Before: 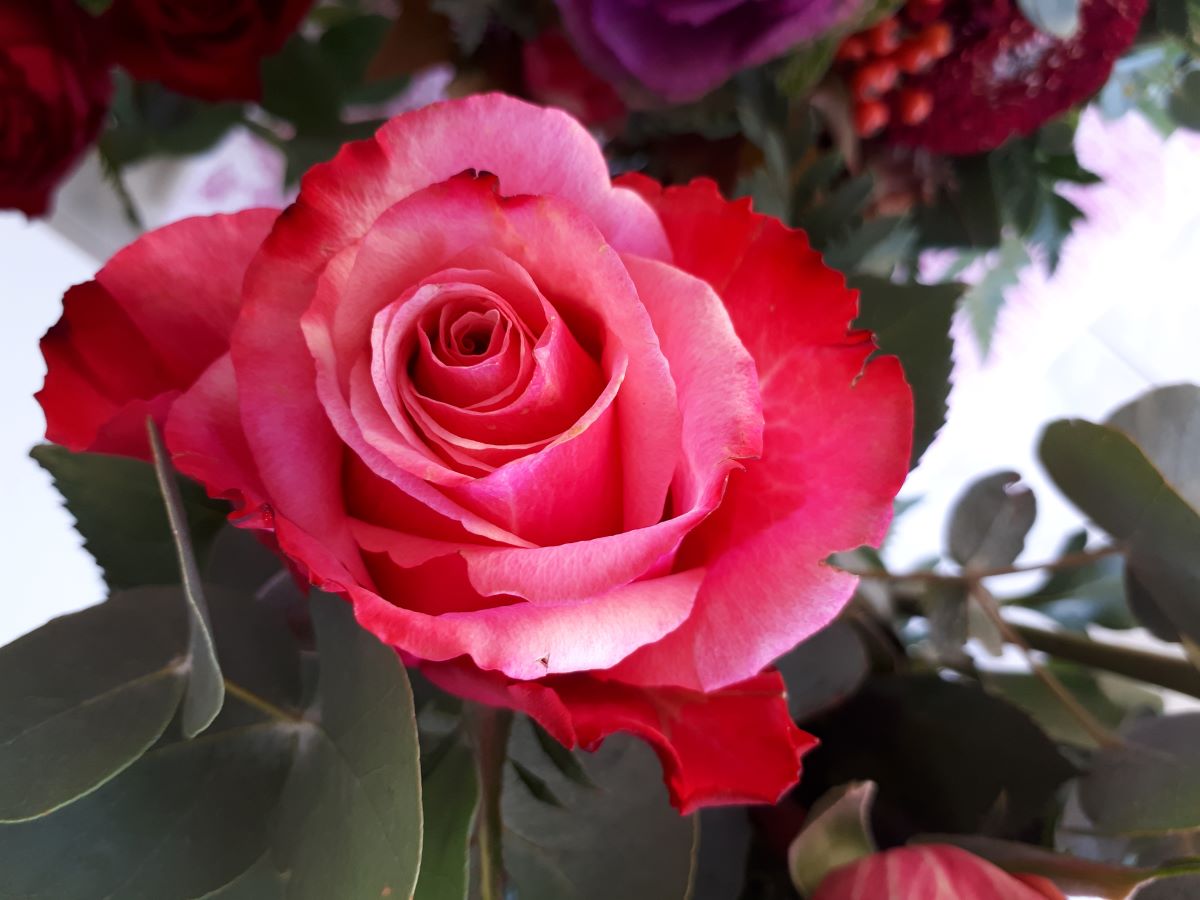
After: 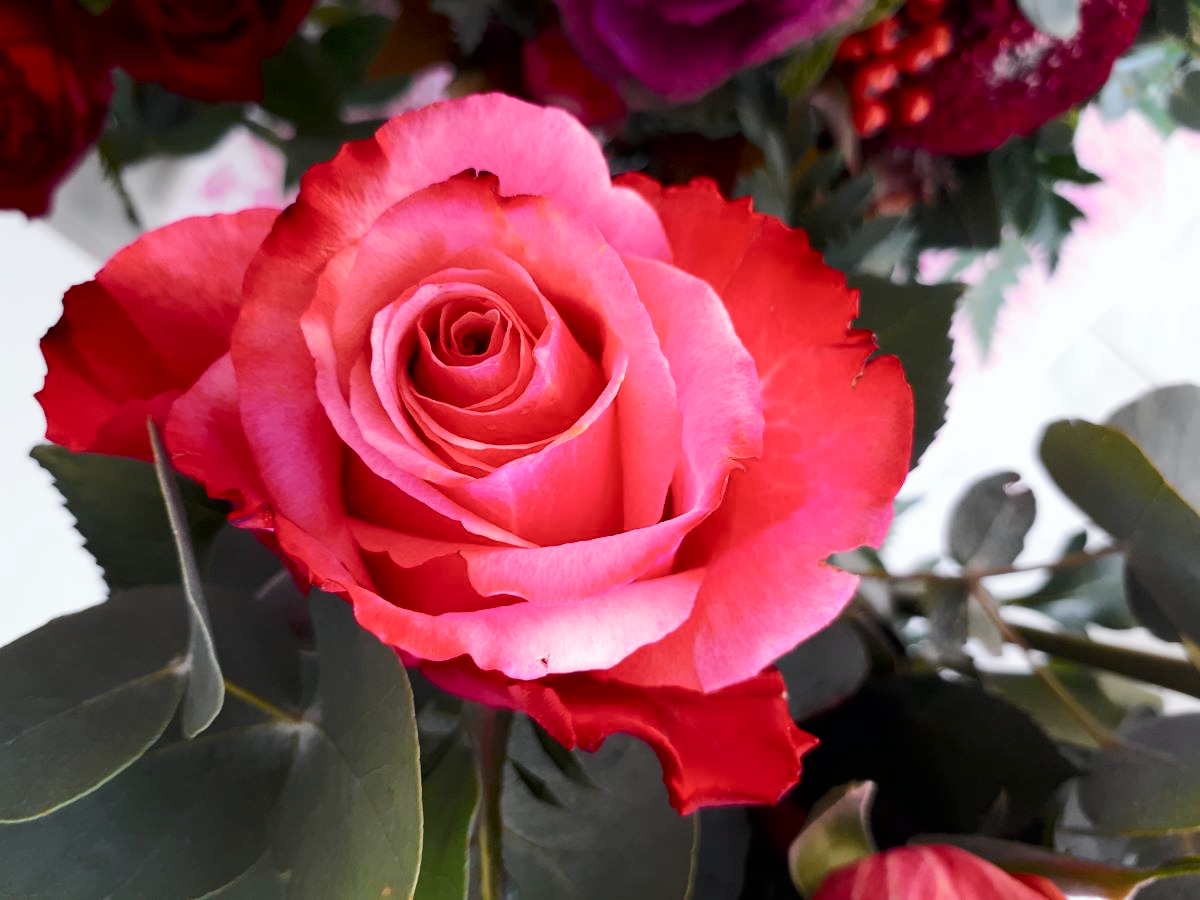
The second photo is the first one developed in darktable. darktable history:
tone curve: curves: ch0 [(0, 0) (0.037, 0.011) (0.131, 0.108) (0.279, 0.279) (0.476, 0.554) (0.617, 0.693) (0.704, 0.77) (0.813, 0.852) (0.916, 0.924) (1, 0.993)]; ch1 [(0, 0) (0.318, 0.278) (0.444, 0.427) (0.493, 0.492) (0.508, 0.502) (0.534, 0.531) (0.562, 0.571) (0.626, 0.667) (0.746, 0.764) (1, 1)]; ch2 [(0, 0) (0.316, 0.292) (0.381, 0.37) (0.423, 0.448) (0.476, 0.492) (0.502, 0.498) (0.522, 0.518) (0.533, 0.532) (0.586, 0.631) (0.634, 0.663) (0.7, 0.7) (0.861, 0.808) (1, 0.951)], color space Lab, independent channels, preserve colors none
